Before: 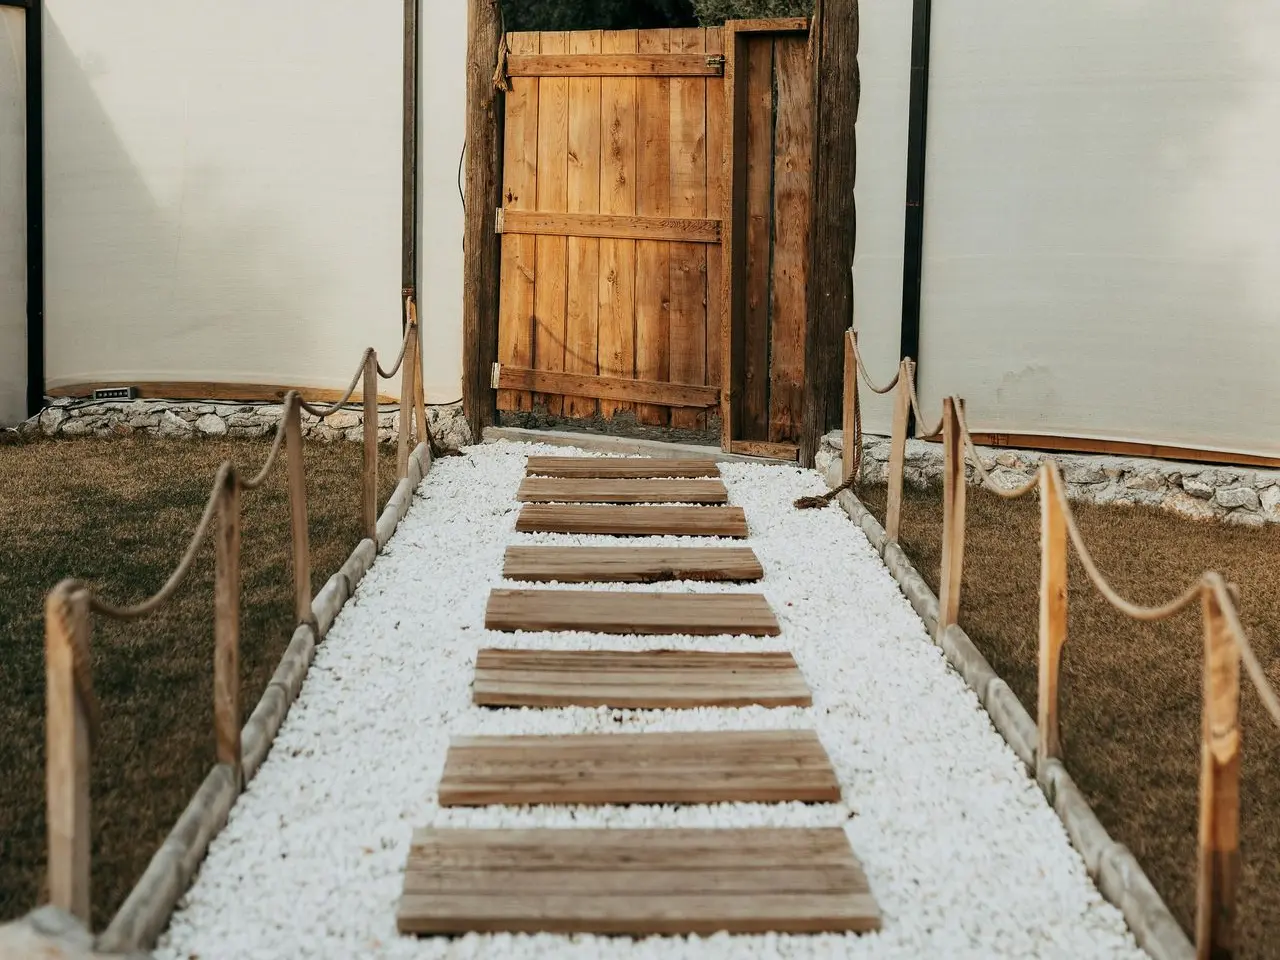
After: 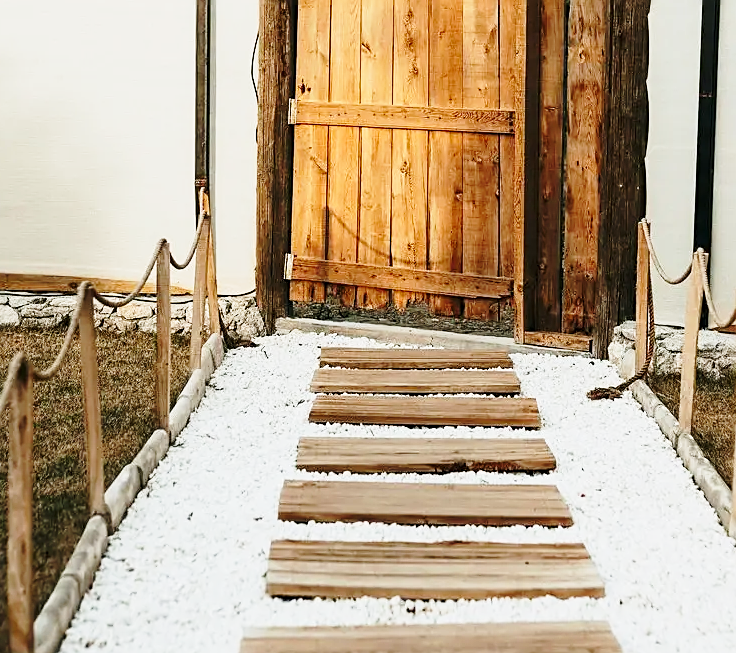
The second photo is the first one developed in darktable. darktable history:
sharpen: on, module defaults
crop: left 16.24%, top 11.401%, right 26.229%, bottom 20.5%
base curve: curves: ch0 [(0, 0) (0.028, 0.03) (0.121, 0.232) (0.46, 0.748) (0.859, 0.968) (1, 1)], preserve colors none
